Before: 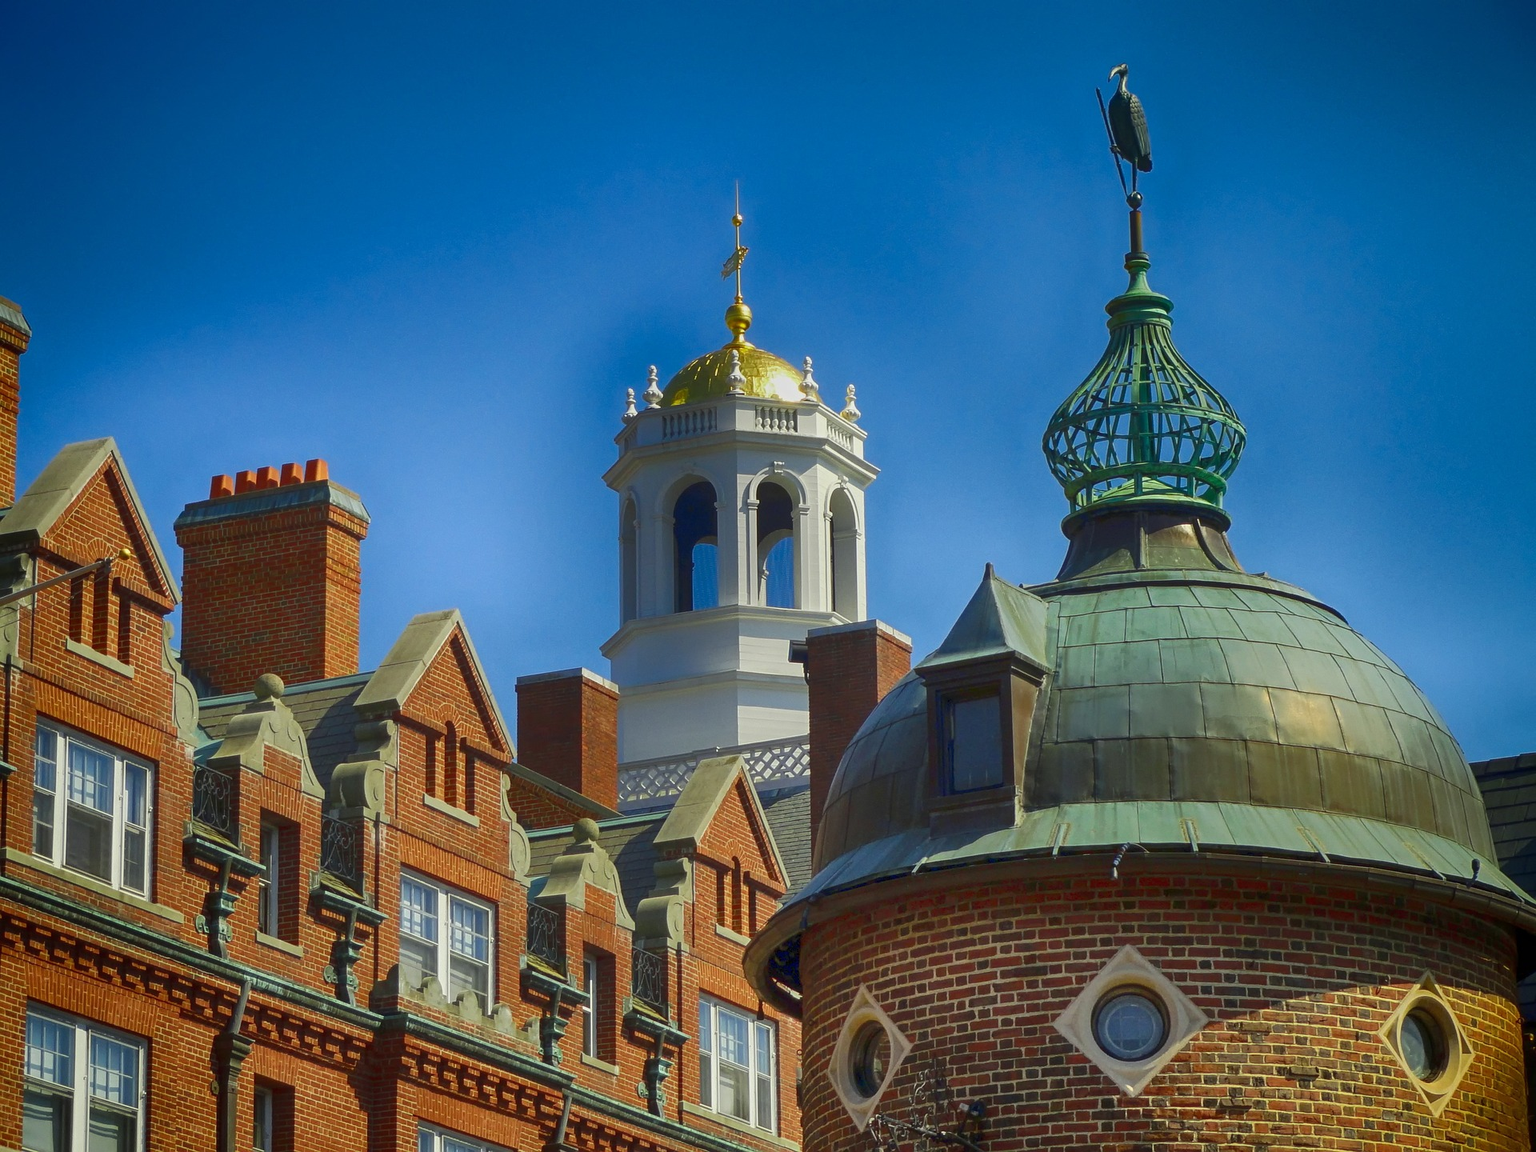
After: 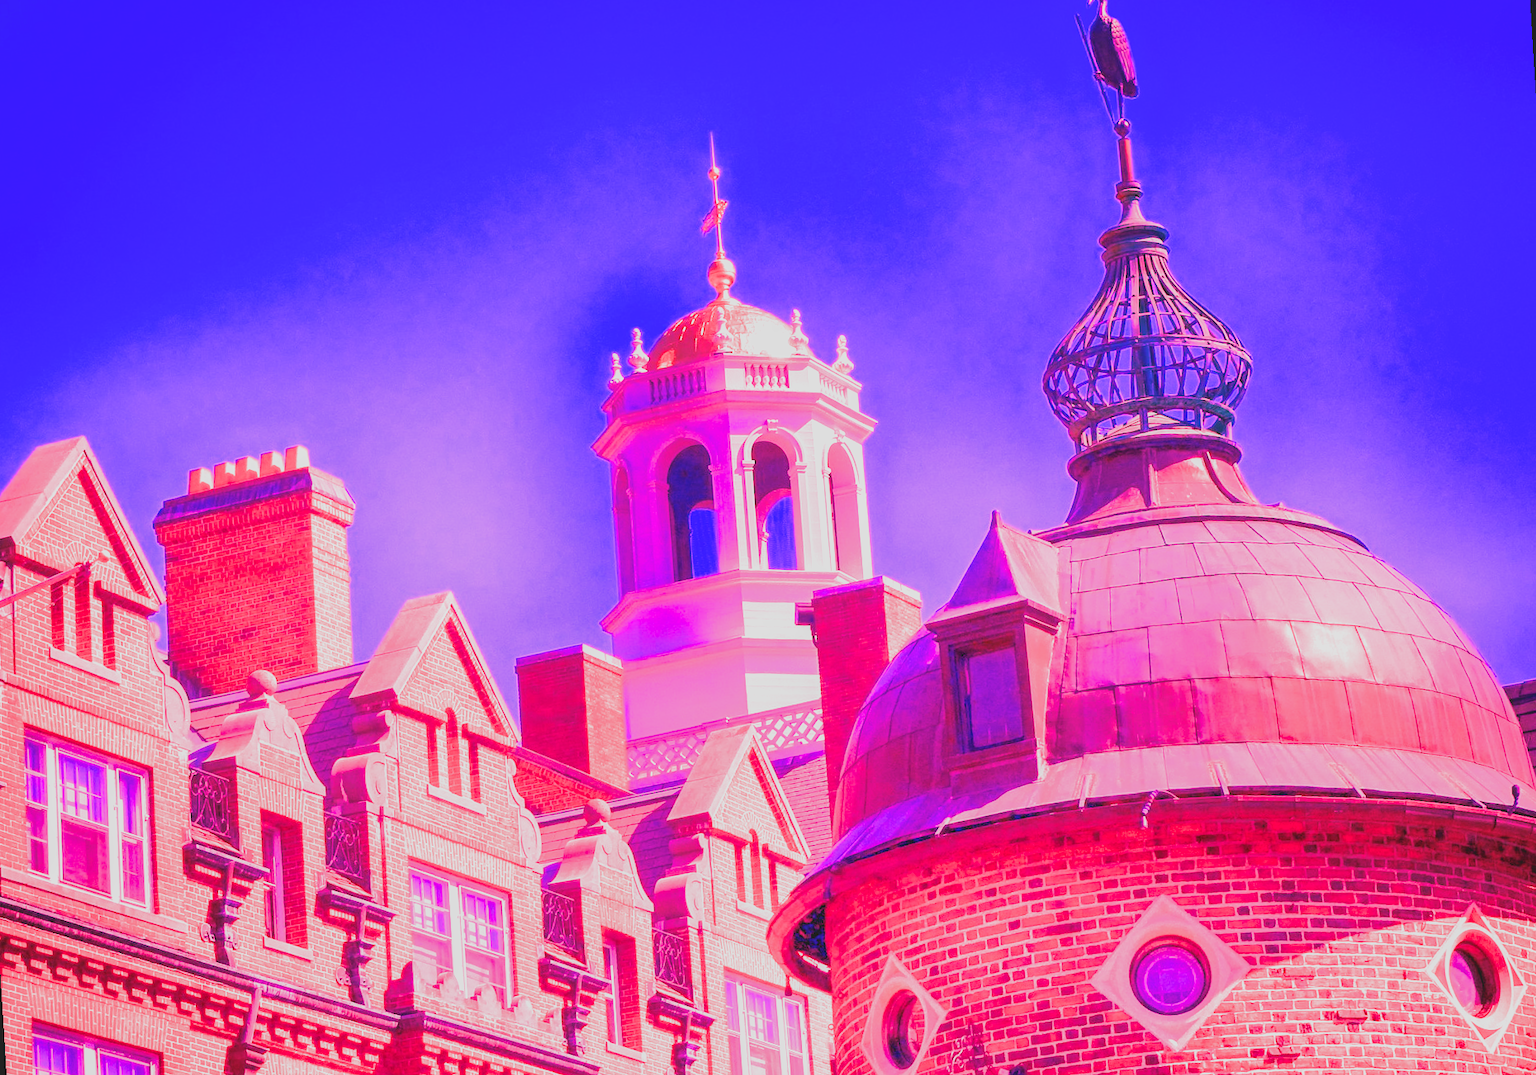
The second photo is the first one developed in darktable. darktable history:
filmic rgb: black relative exposure -5 EV, hardness 2.88, contrast 1.3
color zones: curves: ch0 [(0.224, 0.526) (0.75, 0.5)]; ch1 [(0.055, 0.526) (0.224, 0.761) (0.377, 0.526) (0.75, 0.5)]
local contrast: highlights 100%, shadows 100%, detail 131%, midtone range 0.2
white balance: red 4.26, blue 1.802
contrast brightness saturation: contrast -0.28
color calibration: illuminant custom, x 0.379, y 0.481, temperature 4443.07 K
rotate and perspective: rotation -3.52°, crop left 0.036, crop right 0.964, crop top 0.081, crop bottom 0.919
exposure: black level correction 0.001, exposure -0.2 EV, compensate highlight preservation false
